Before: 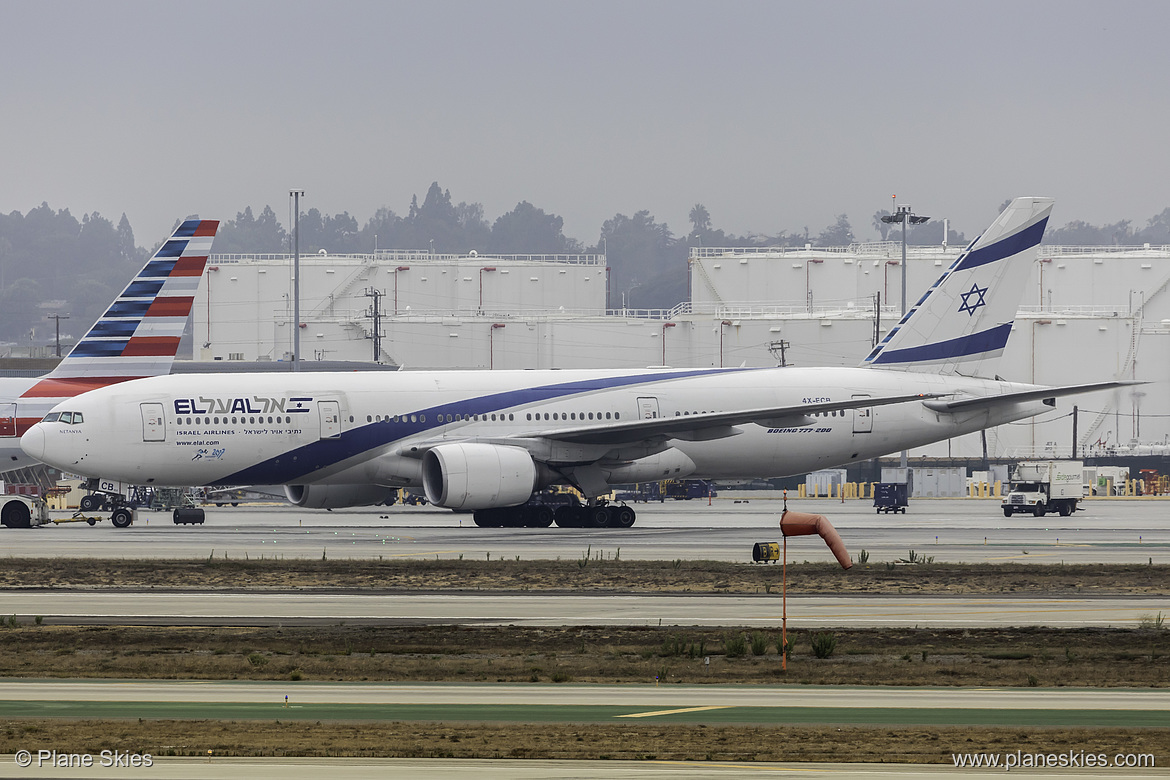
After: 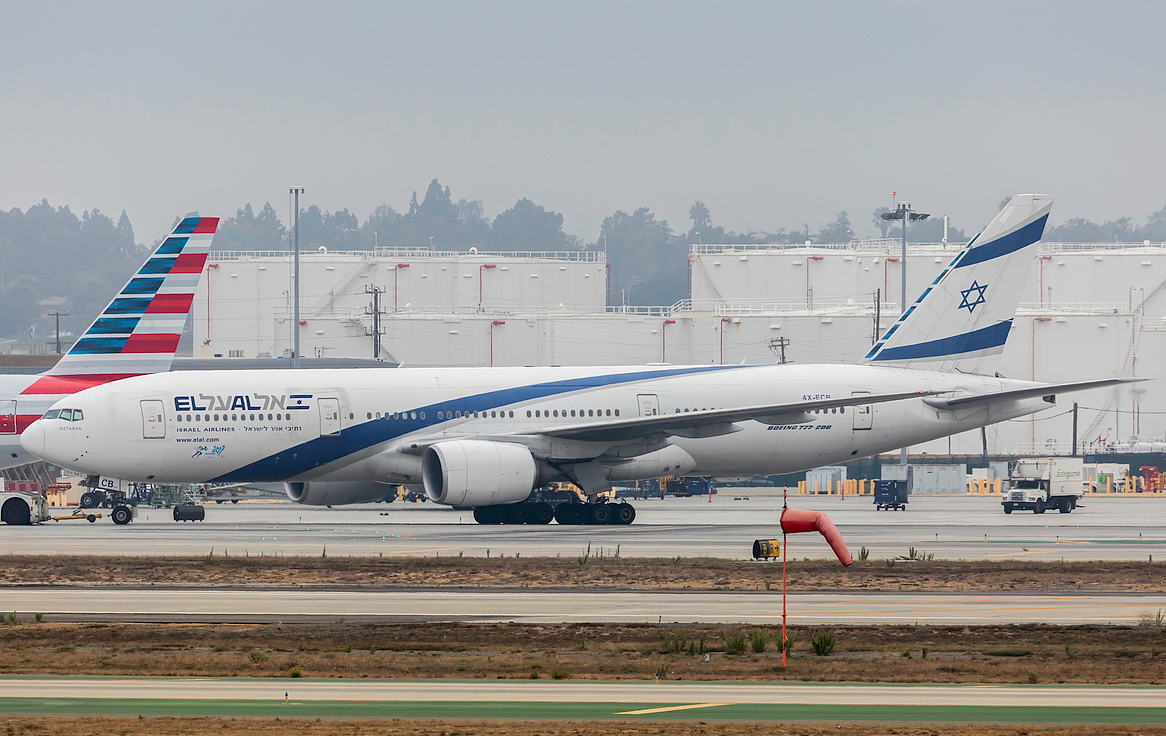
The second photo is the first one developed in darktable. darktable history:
crop: top 0.447%, right 0.265%, bottom 5.105%
